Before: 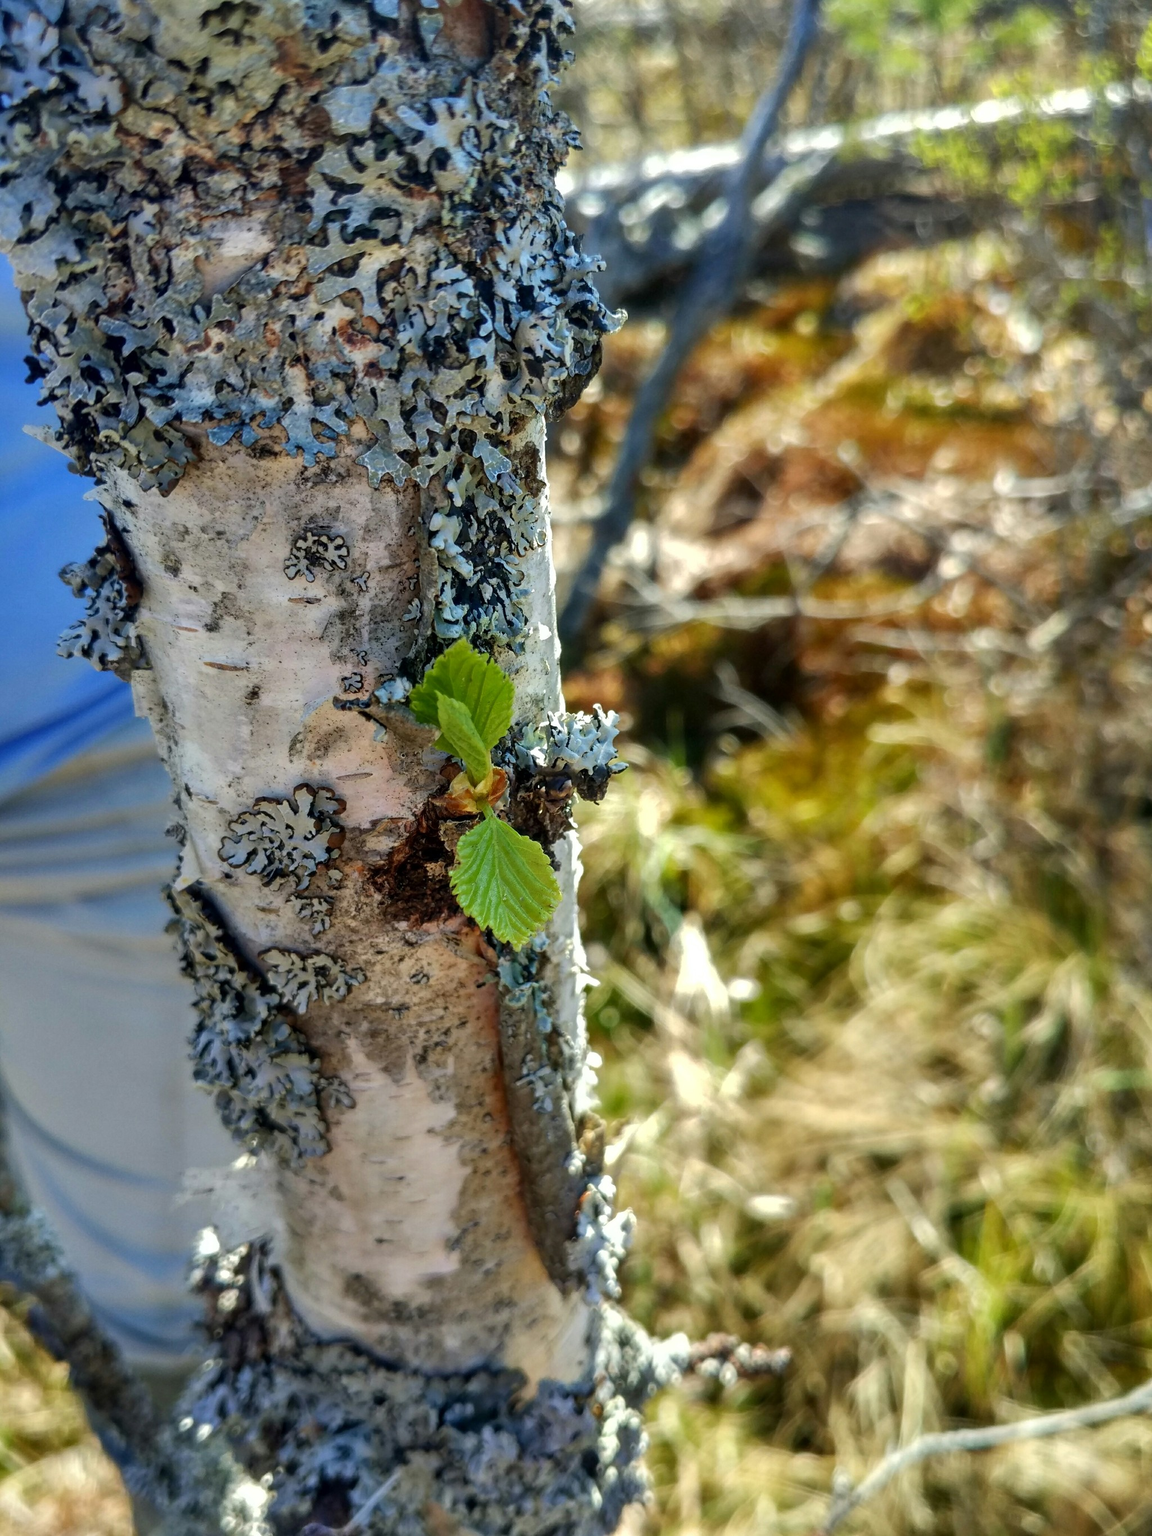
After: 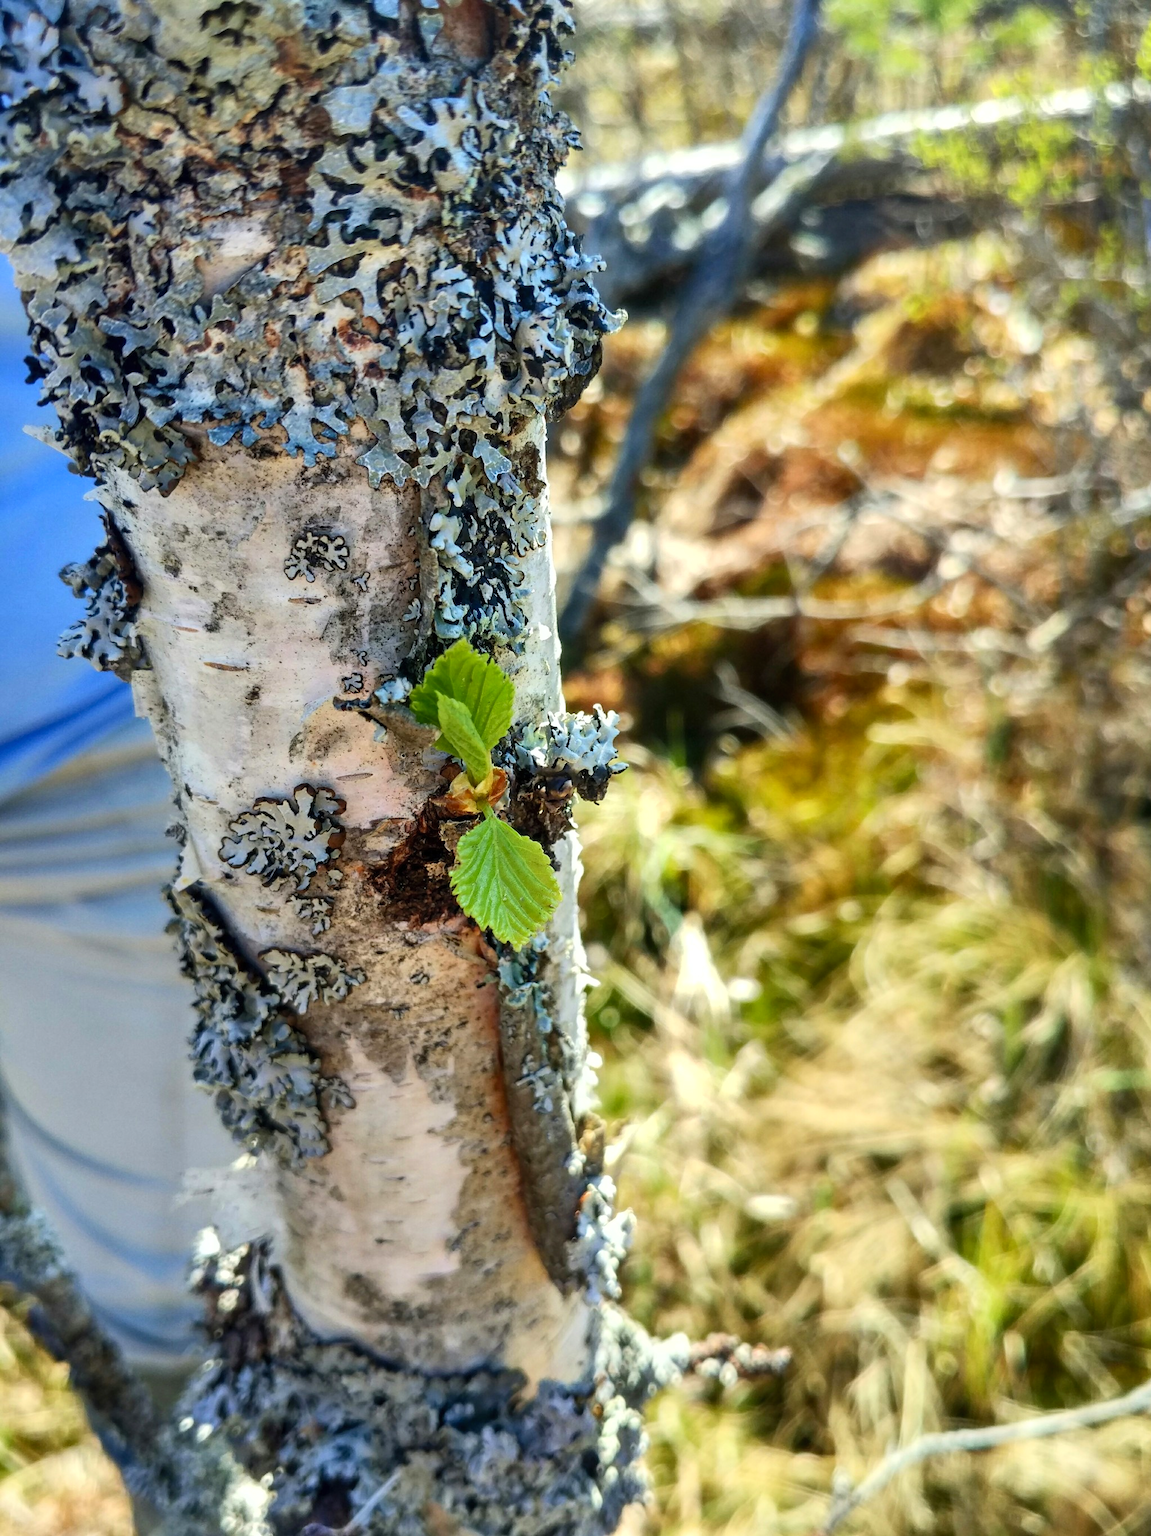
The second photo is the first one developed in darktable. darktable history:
contrast brightness saturation: contrast 0.202, brightness 0.143, saturation 0.142
